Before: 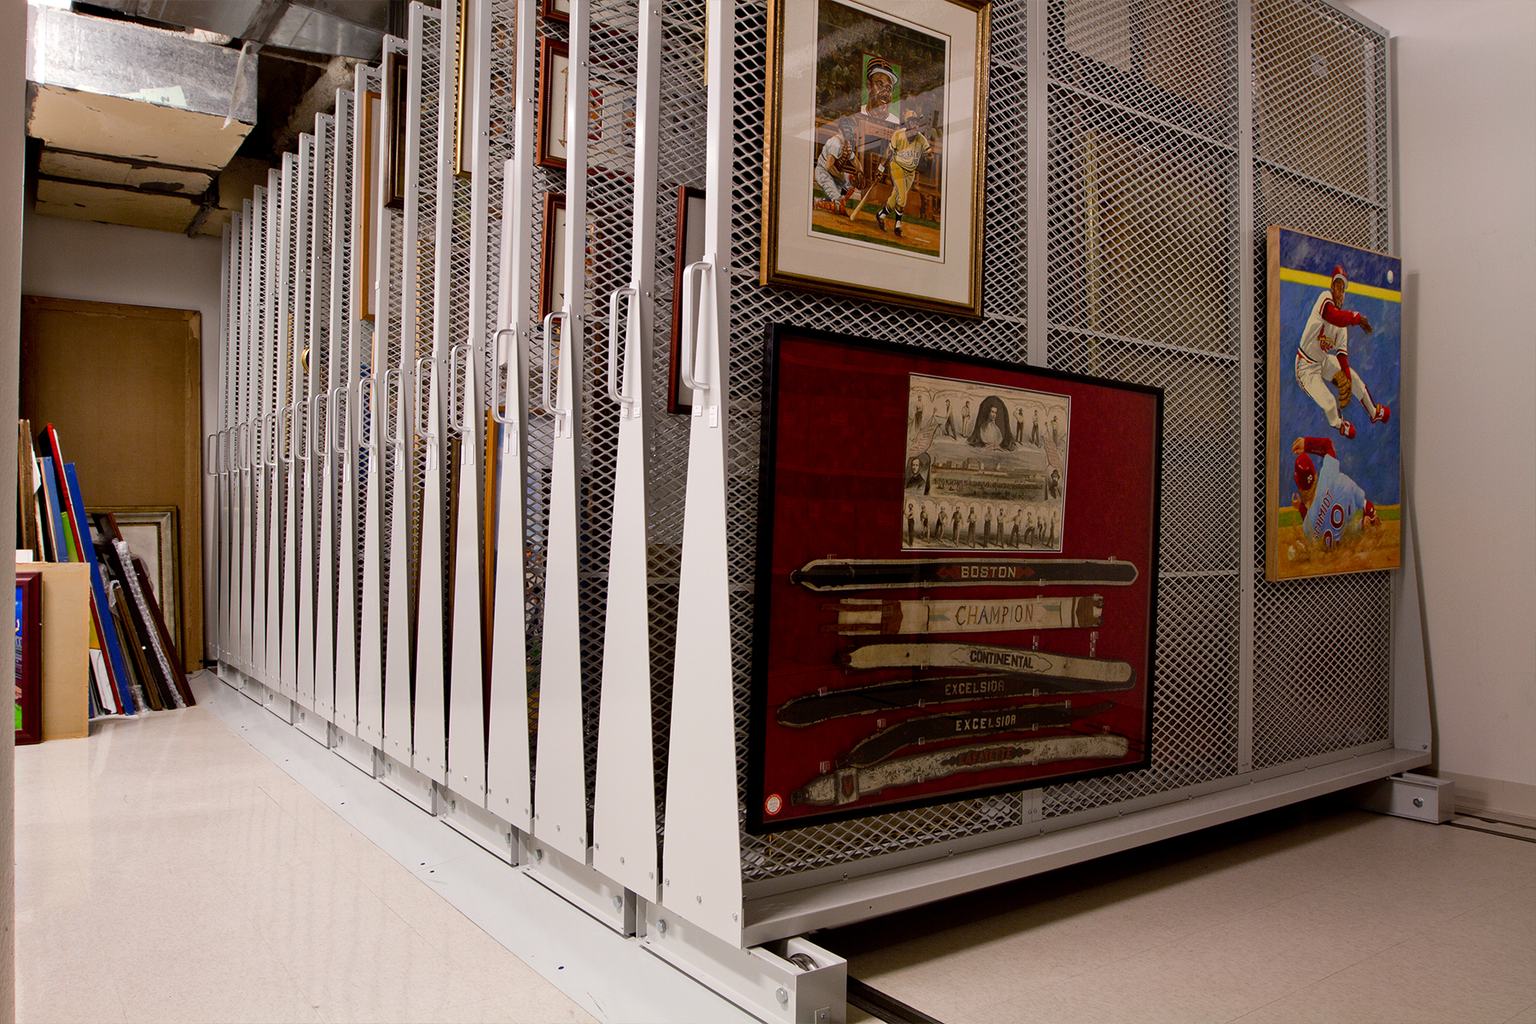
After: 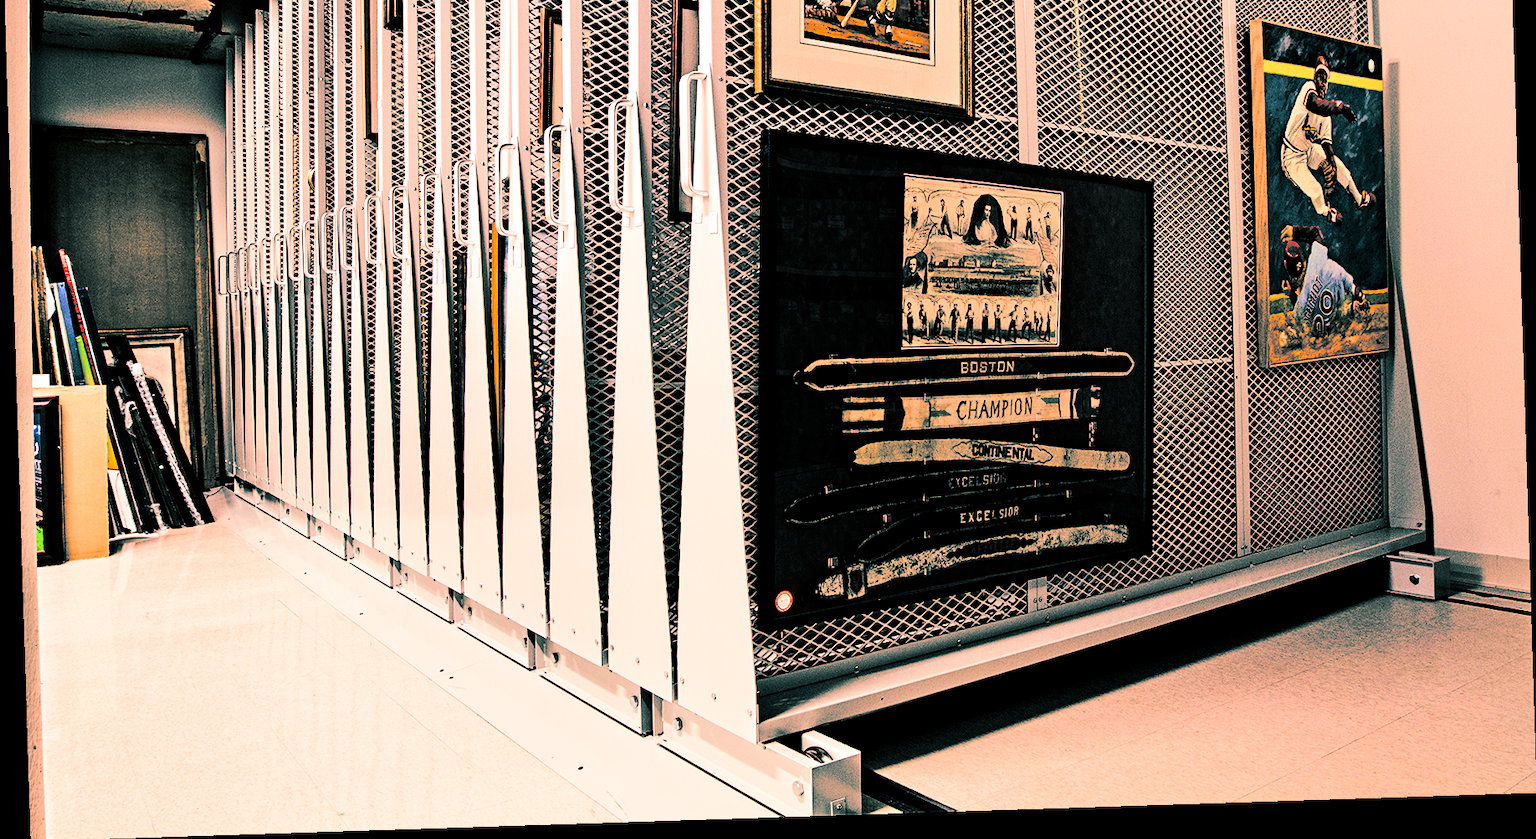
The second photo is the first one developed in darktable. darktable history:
crop and rotate: top 19.998%
split-toning: shadows › hue 186.43°, highlights › hue 49.29°, compress 30.29%
white balance: red 1.127, blue 0.943
tone curve: curves: ch0 [(0, 0) (0.086, 0.006) (0.148, 0.021) (0.245, 0.105) (0.374, 0.401) (0.444, 0.631) (0.778, 0.915) (1, 1)], color space Lab, linked channels, preserve colors none
rotate and perspective: rotation -1.77°, lens shift (horizontal) 0.004, automatic cropping off
local contrast: mode bilateral grid, contrast 20, coarseness 50, detail 120%, midtone range 0.2
contrast equalizer: octaves 7, y [[0.5, 0.542, 0.583, 0.625, 0.667, 0.708], [0.5 ×6], [0.5 ×6], [0 ×6], [0 ×6]]
